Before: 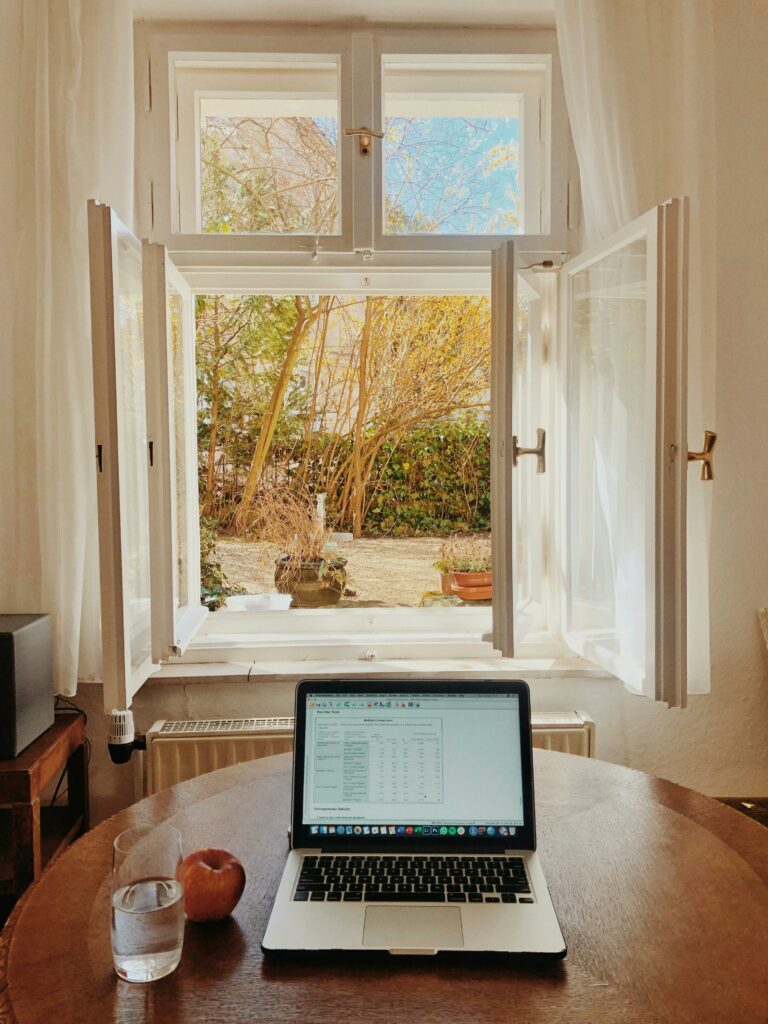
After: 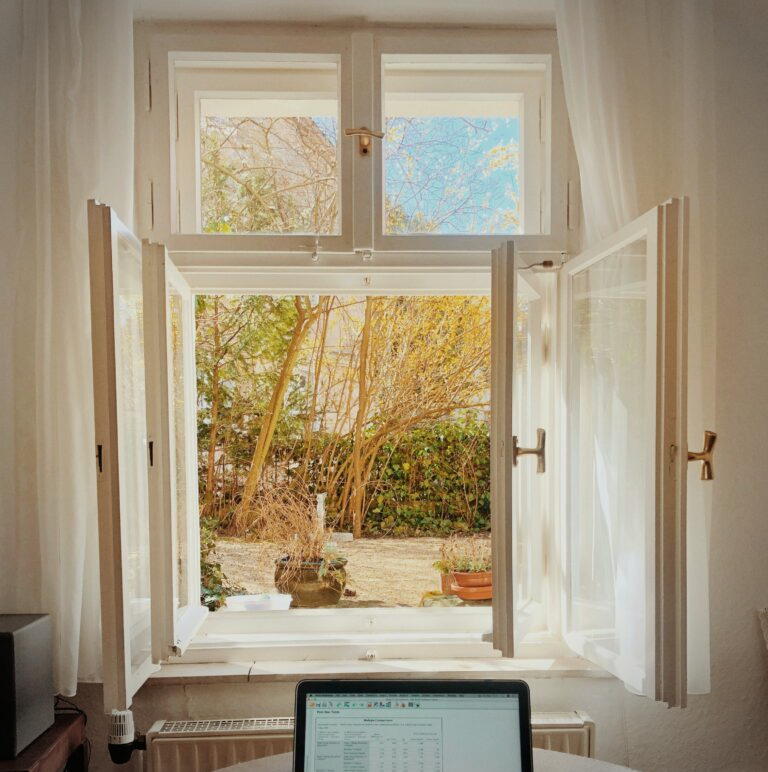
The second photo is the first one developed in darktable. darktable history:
crop: bottom 24.58%
vignetting: automatic ratio true, unbound false
